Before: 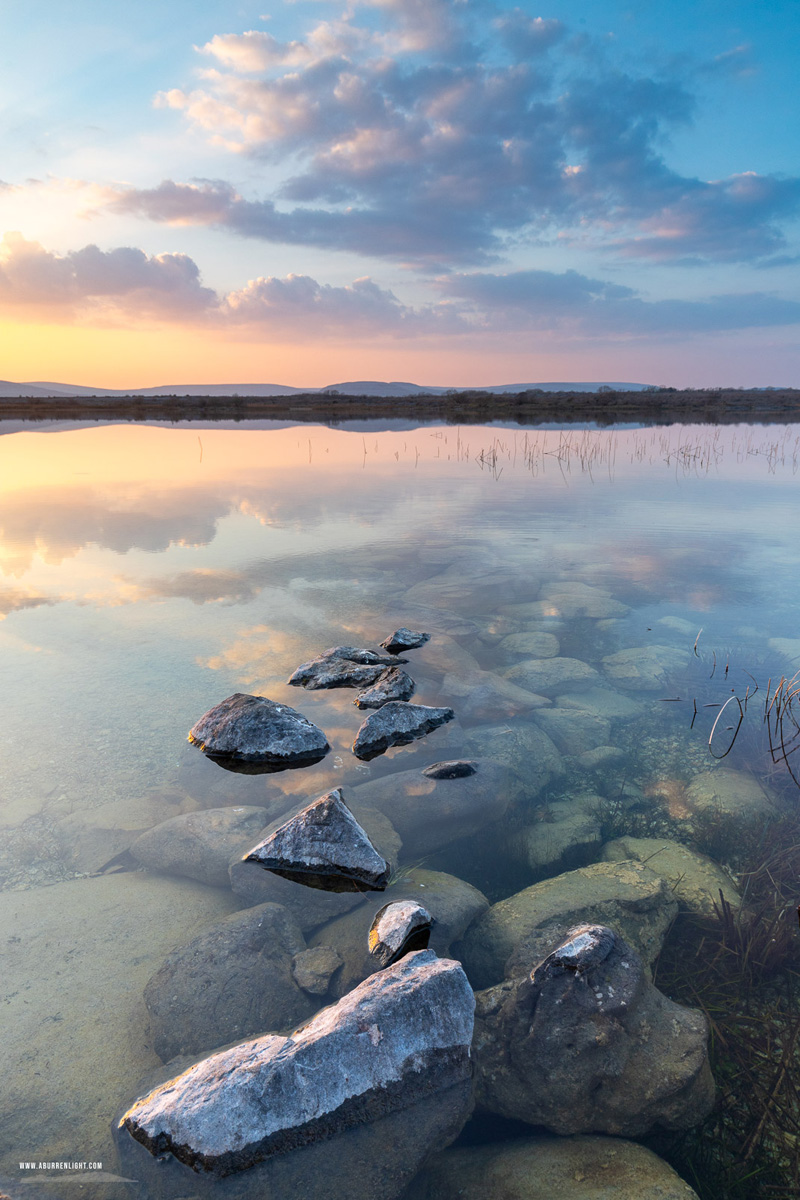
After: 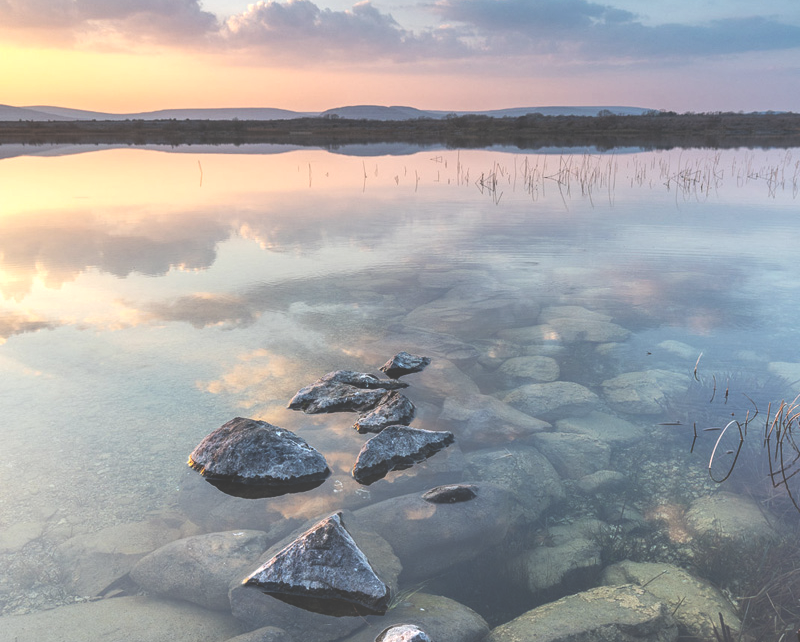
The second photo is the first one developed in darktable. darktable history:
local contrast: highlights 20%, detail 150%
exposure: black level correction -0.087, compensate highlight preservation false
crop and rotate: top 23.043%, bottom 23.437%
